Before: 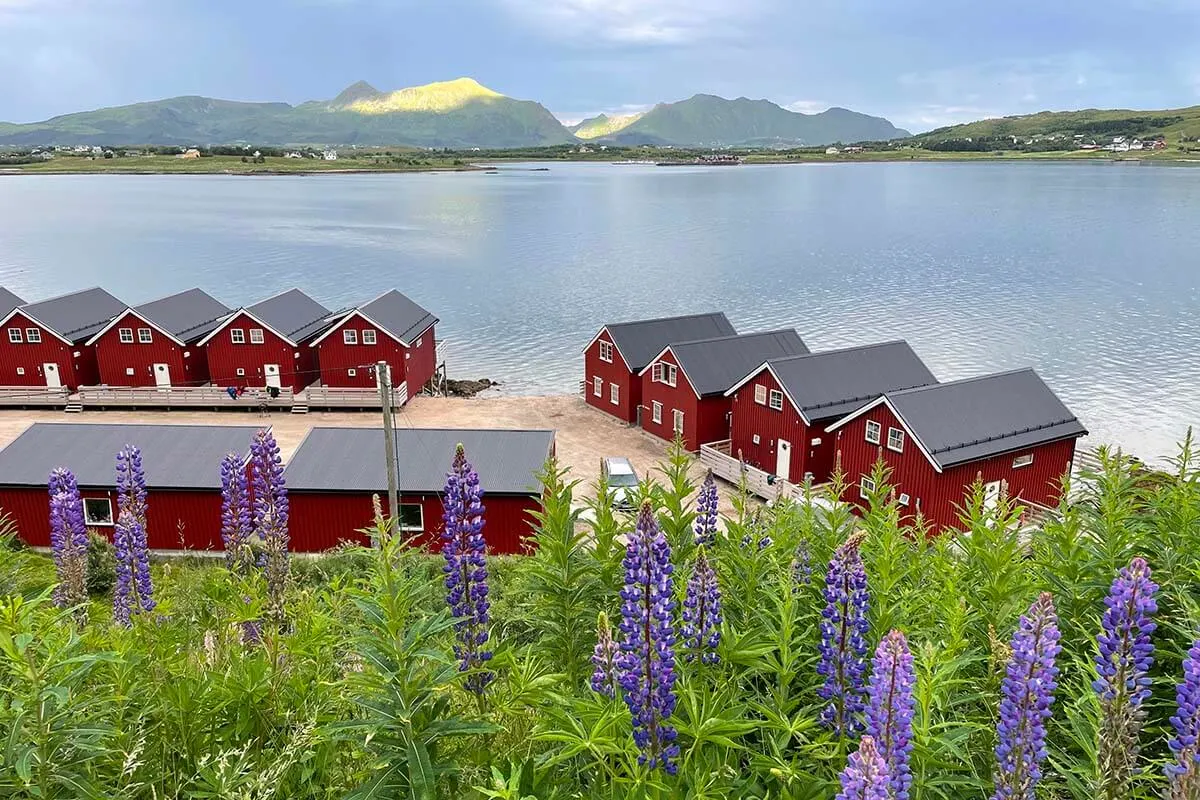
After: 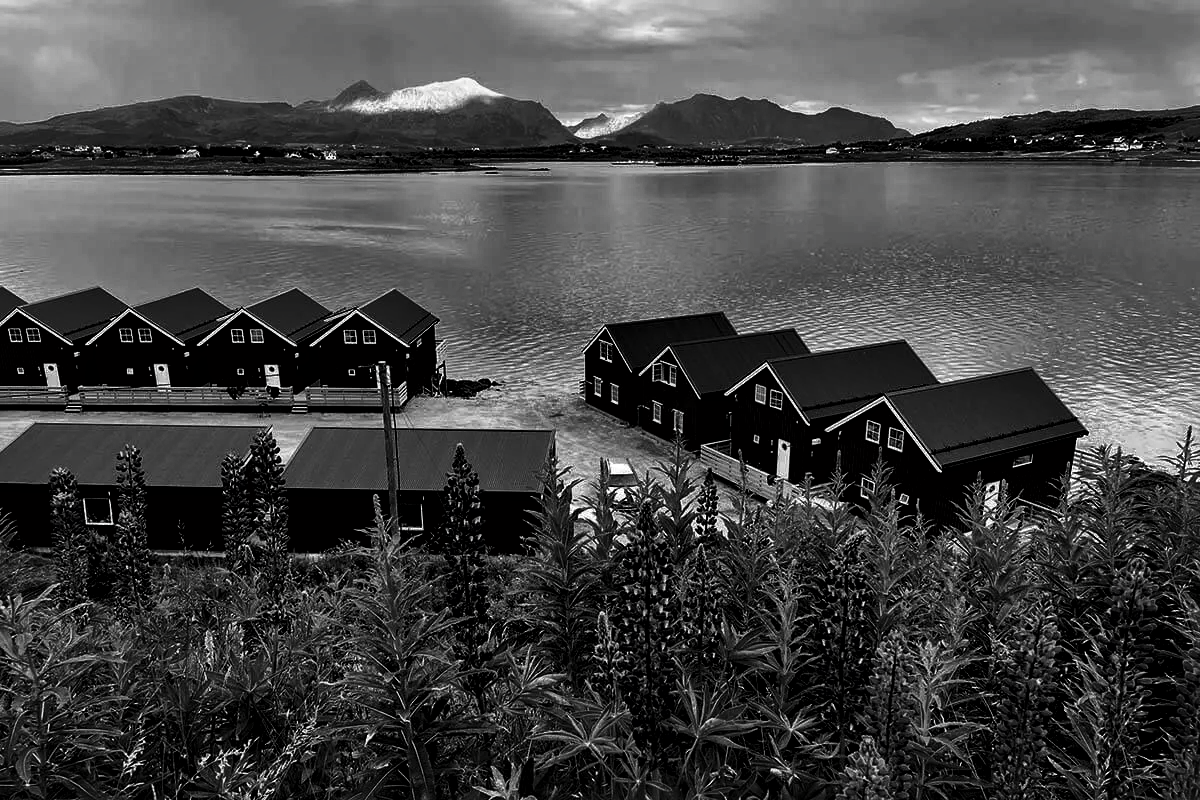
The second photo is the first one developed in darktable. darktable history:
contrast brightness saturation: contrast 0.022, brightness -0.983, saturation -0.994
local contrast: mode bilateral grid, contrast 20, coarseness 50, detail 171%, midtone range 0.2
